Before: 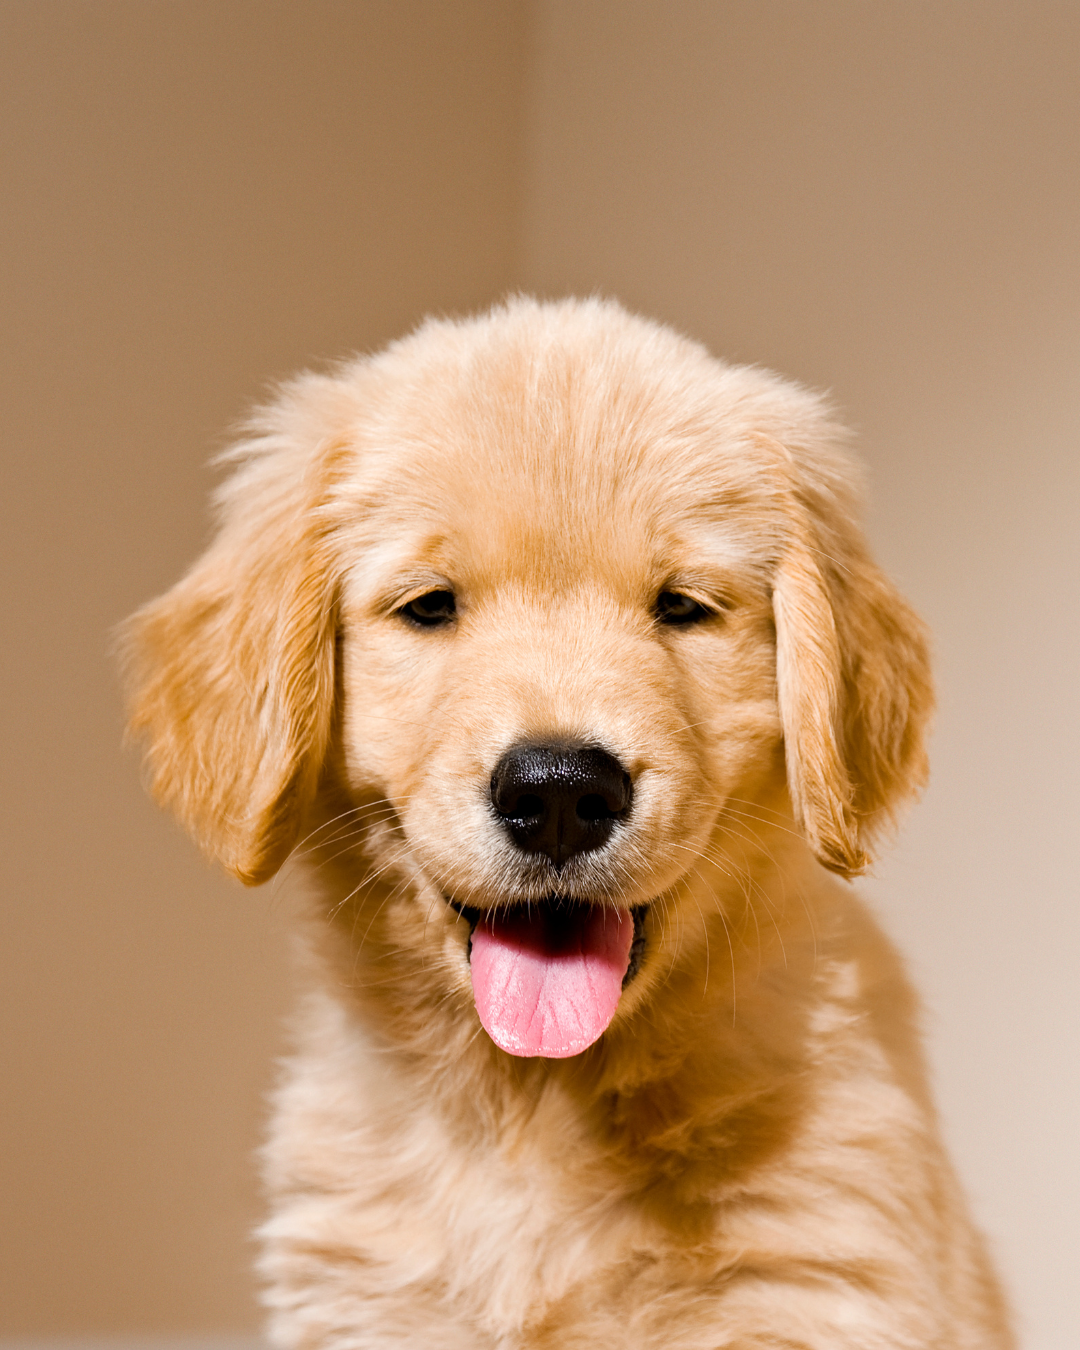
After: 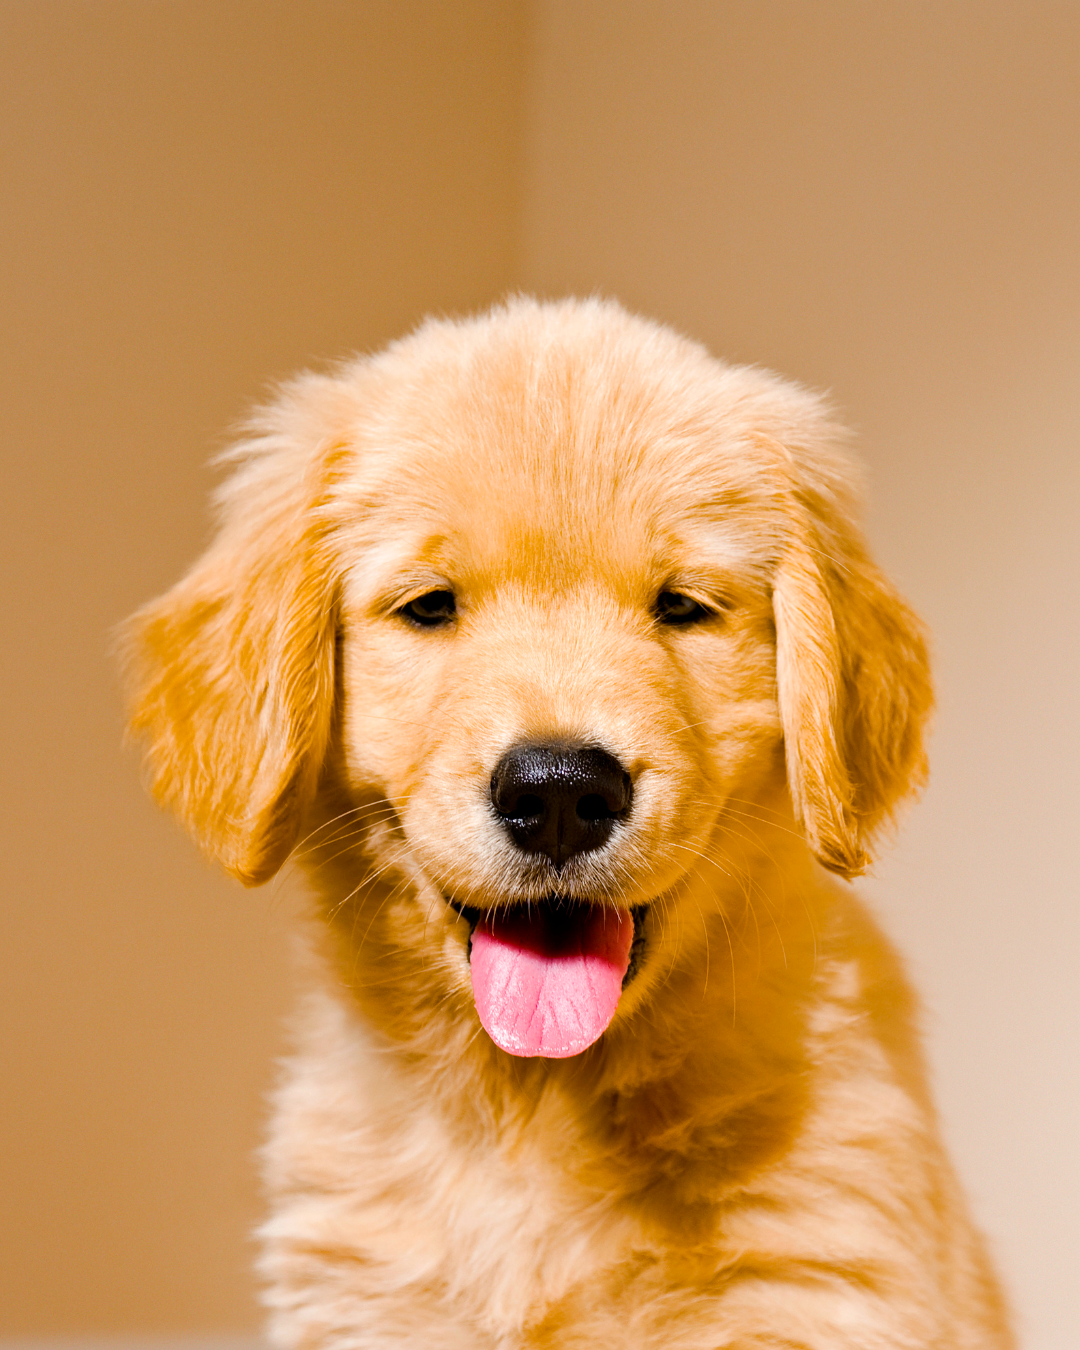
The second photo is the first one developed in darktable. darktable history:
white balance: emerald 1
color balance rgb: perceptual saturation grading › global saturation 25%, perceptual brilliance grading › mid-tones 10%, perceptual brilliance grading › shadows 15%, global vibrance 20%
